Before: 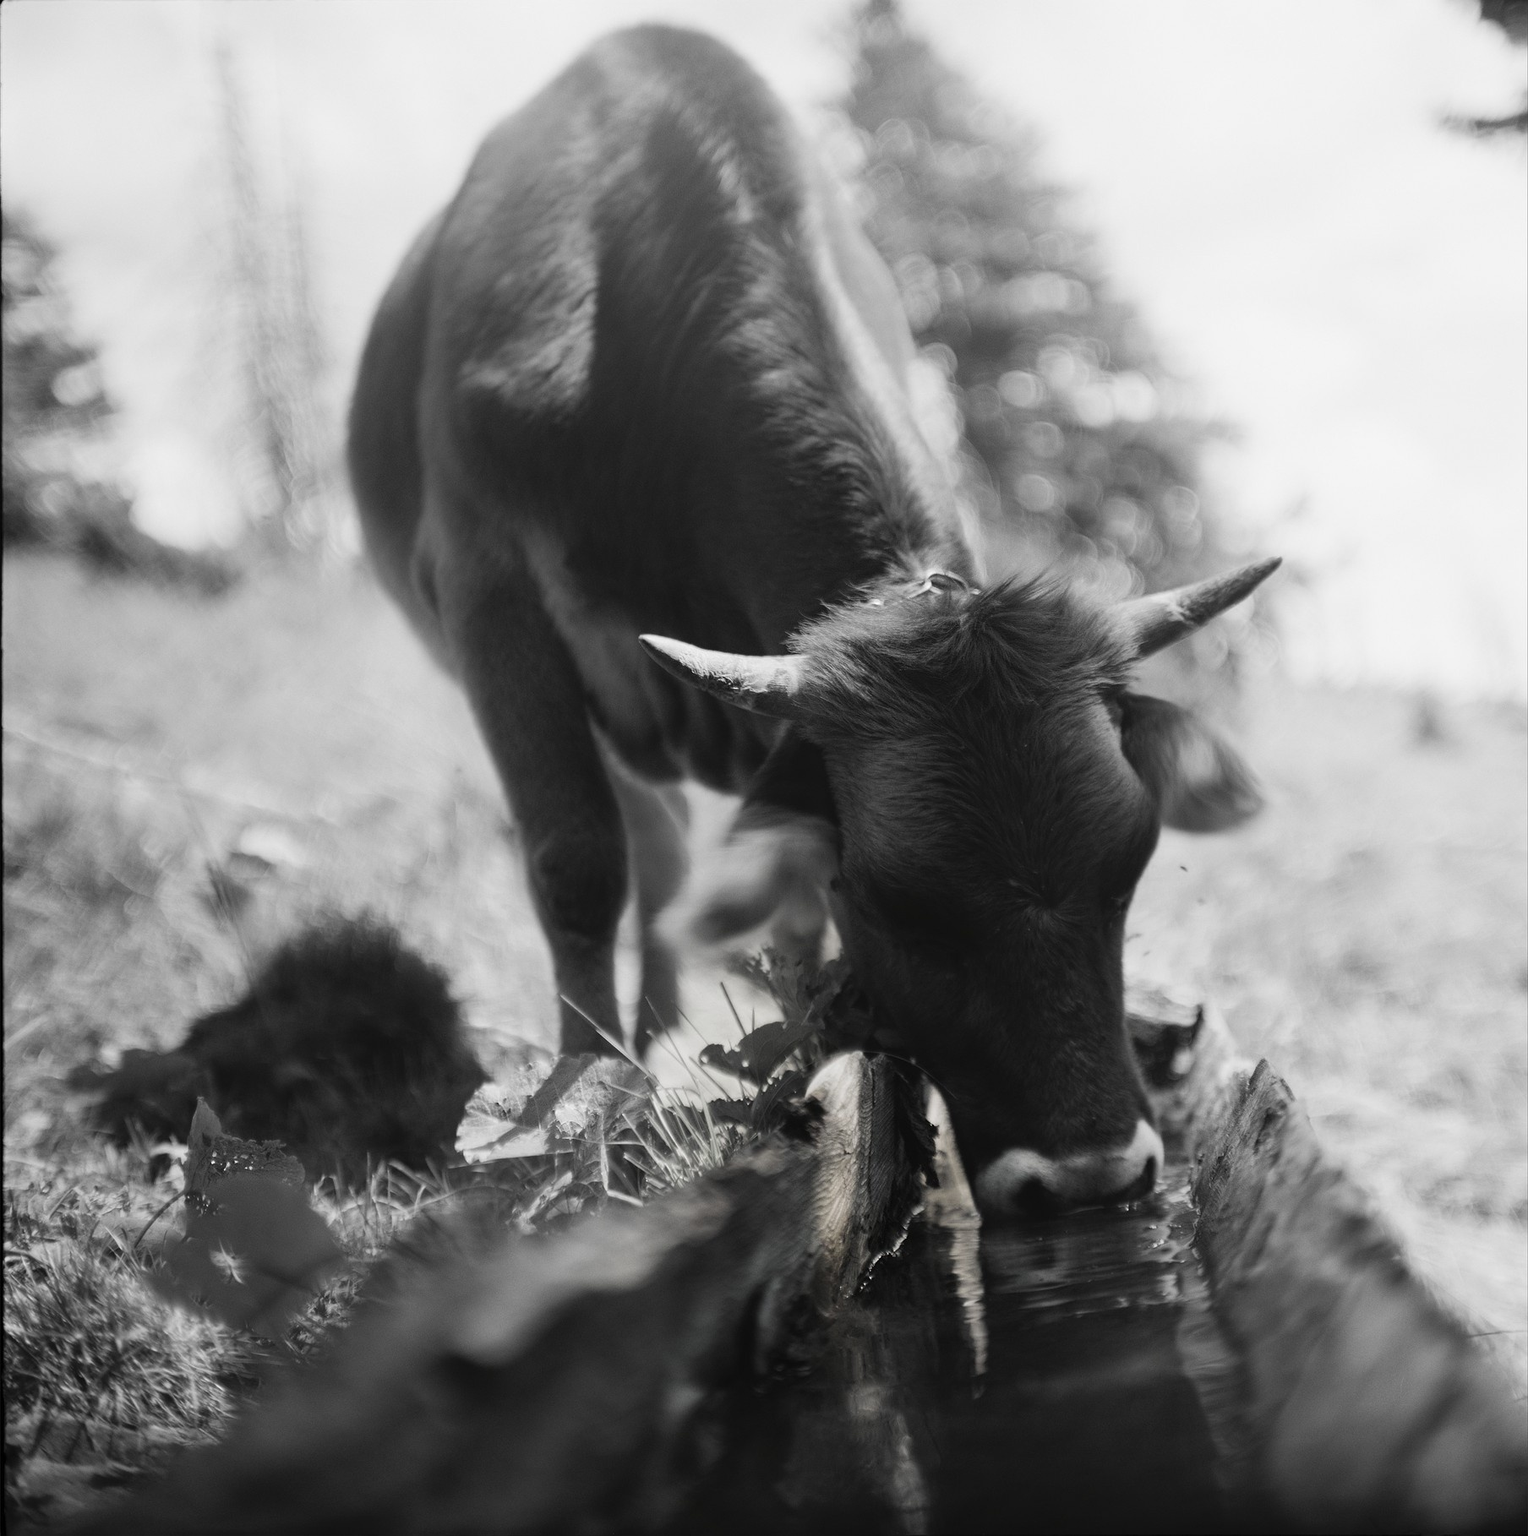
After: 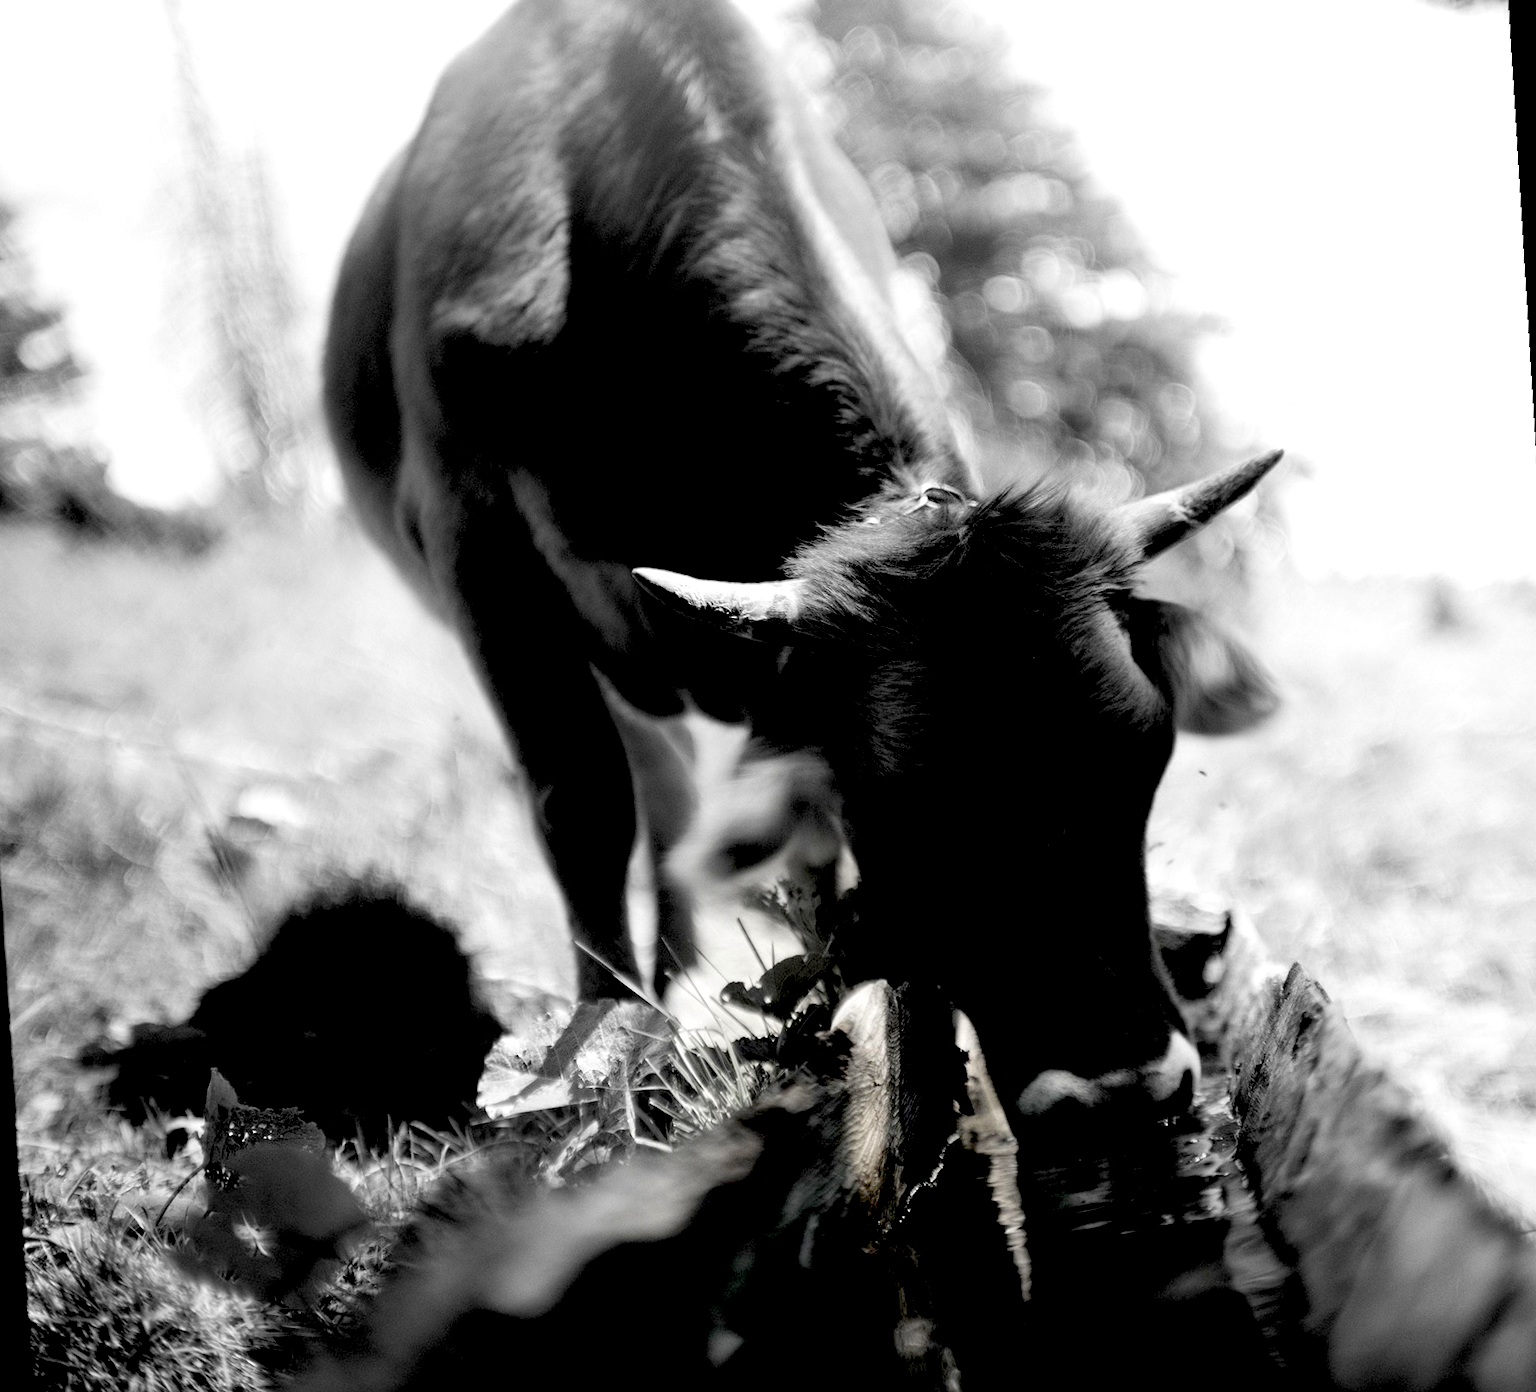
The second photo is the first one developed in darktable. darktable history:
rotate and perspective: rotation -3.52°, crop left 0.036, crop right 0.964, crop top 0.081, crop bottom 0.919
exposure: black level correction 0.04, exposure 0.5 EV, compensate highlight preservation false
